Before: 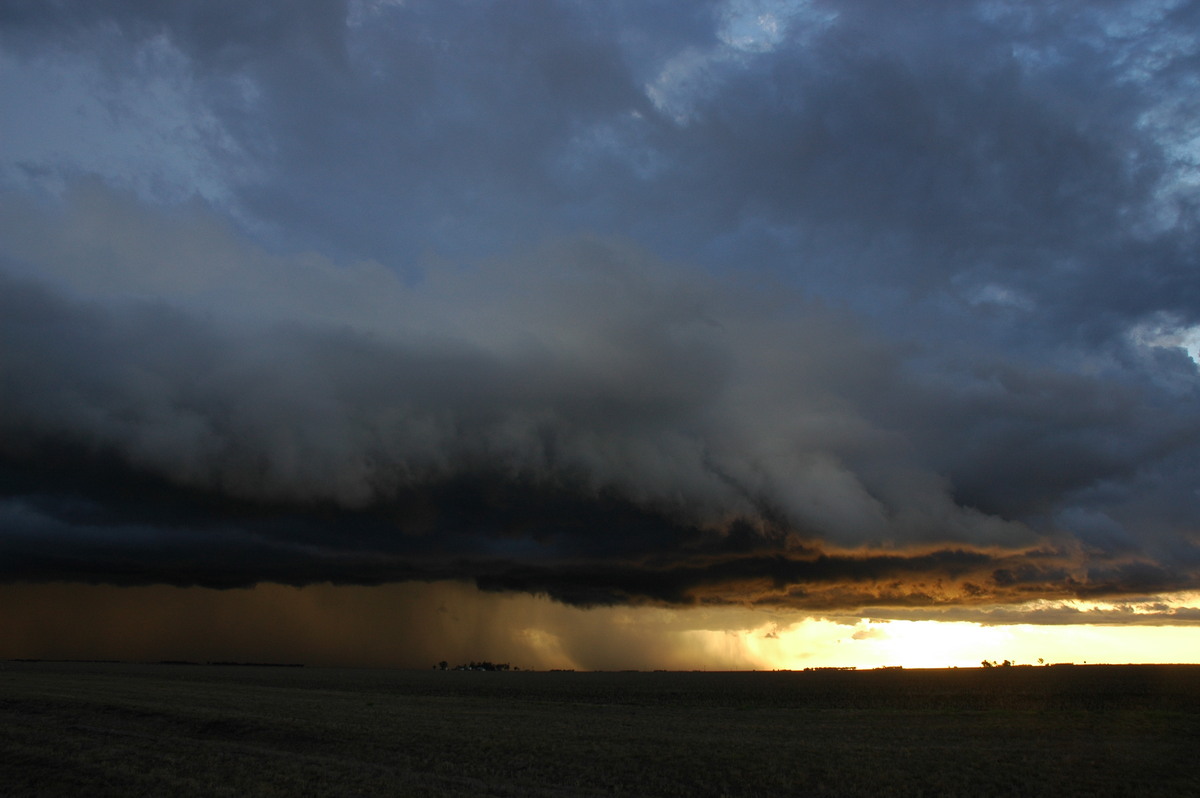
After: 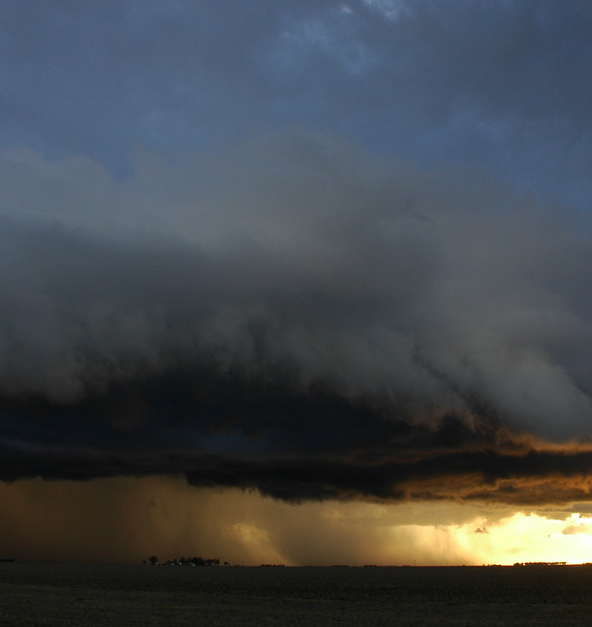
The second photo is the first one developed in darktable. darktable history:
crop and rotate: angle 0.016°, left 24.201%, top 13.174%, right 26.363%, bottom 8.195%
